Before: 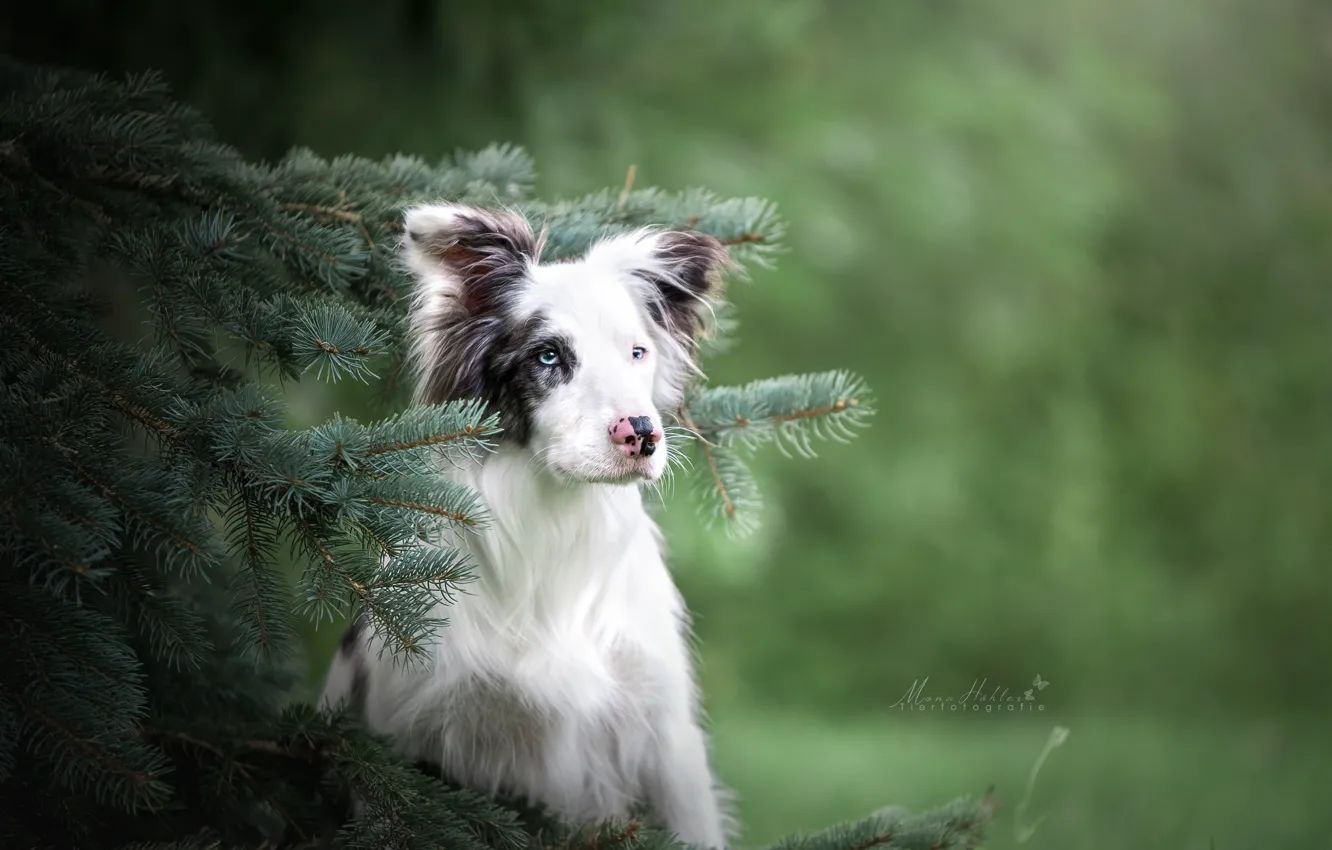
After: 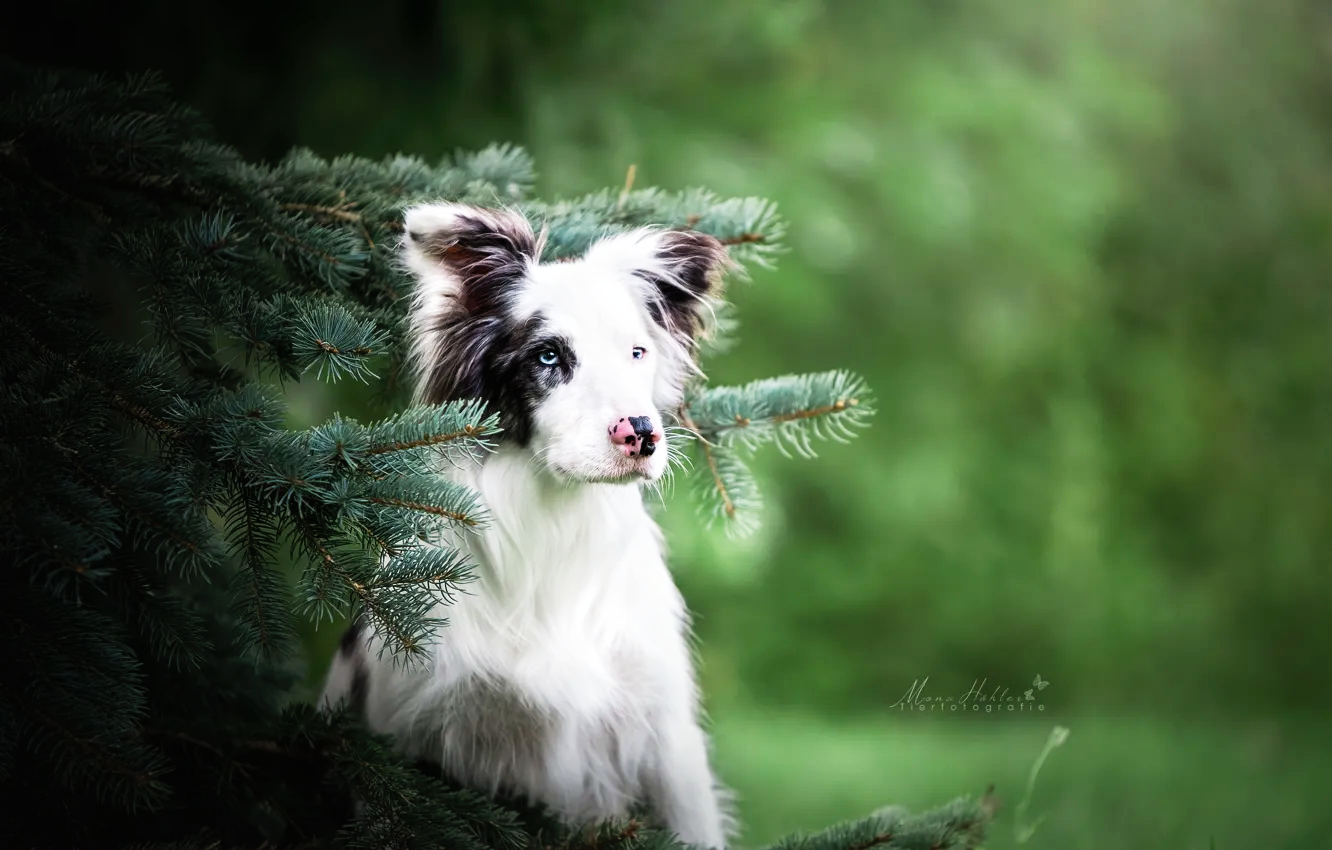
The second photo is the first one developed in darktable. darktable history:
tone curve: curves: ch0 [(0, 0) (0.003, 0.008) (0.011, 0.008) (0.025, 0.011) (0.044, 0.017) (0.069, 0.026) (0.1, 0.039) (0.136, 0.054) (0.177, 0.093) (0.224, 0.15) (0.277, 0.21) (0.335, 0.285) (0.399, 0.366) (0.468, 0.462) (0.543, 0.564) (0.623, 0.679) (0.709, 0.79) (0.801, 0.883) (0.898, 0.95) (1, 1)], preserve colors none
